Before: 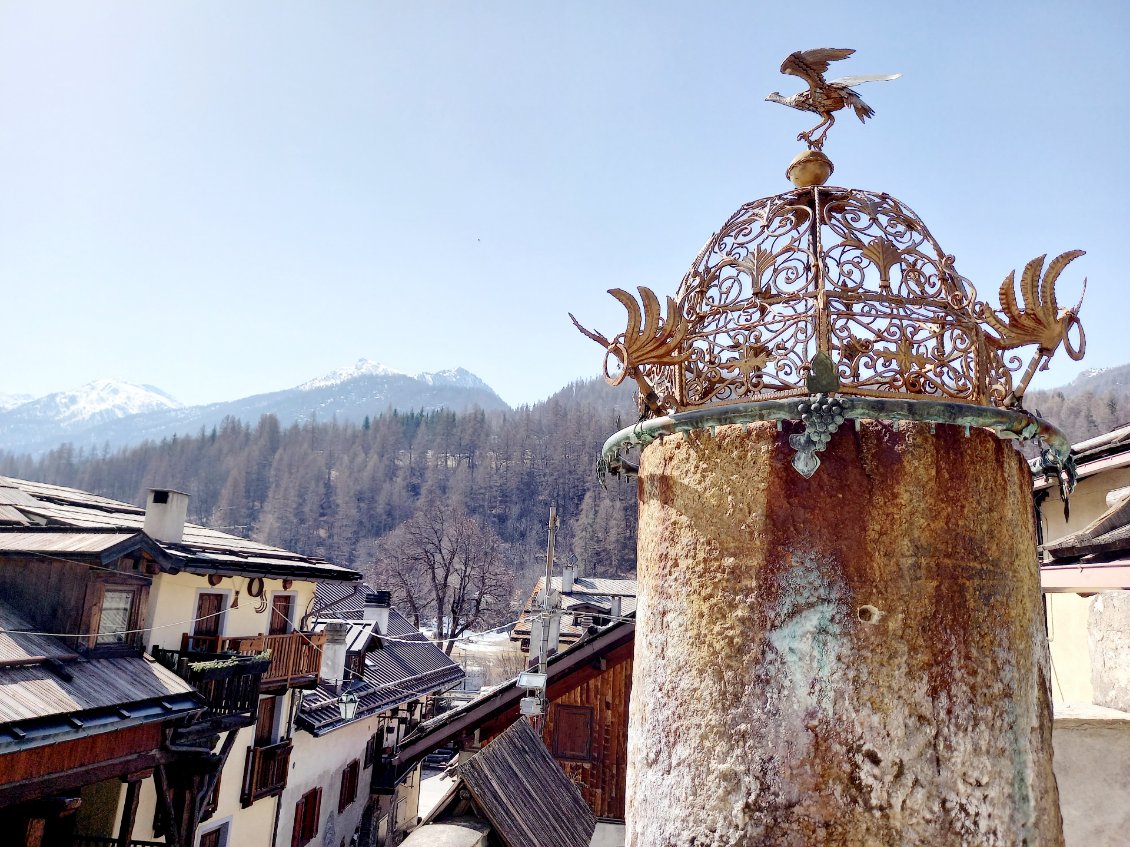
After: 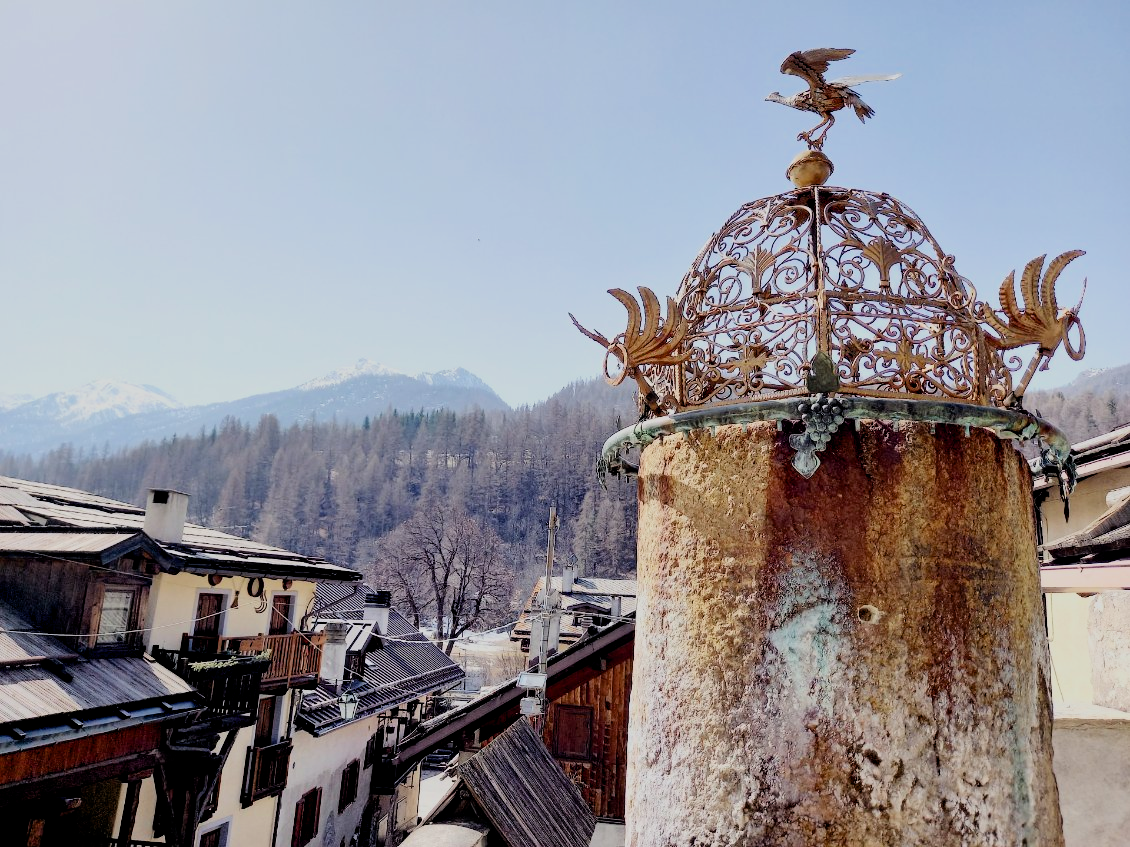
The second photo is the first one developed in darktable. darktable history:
exposure: black level correction 0.004, exposure 0.017 EV, compensate highlight preservation false
filmic rgb: black relative exposure -7.65 EV, white relative exposure 4.56 EV, hardness 3.61, contrast 1.052, color science v6 (2022)
